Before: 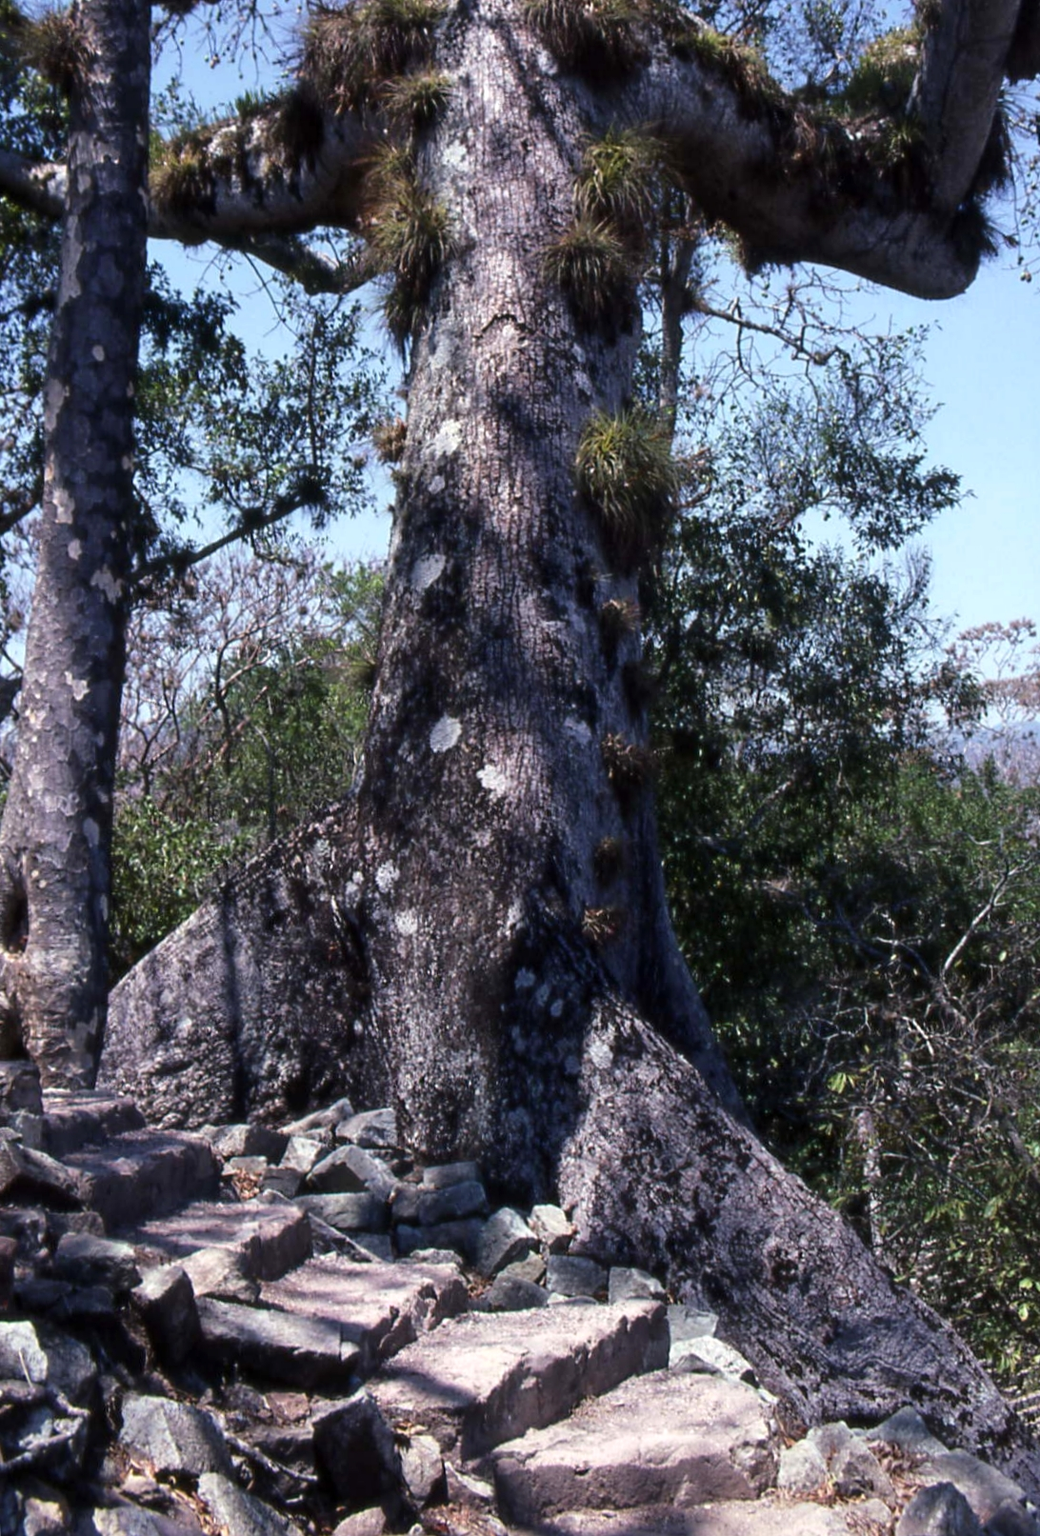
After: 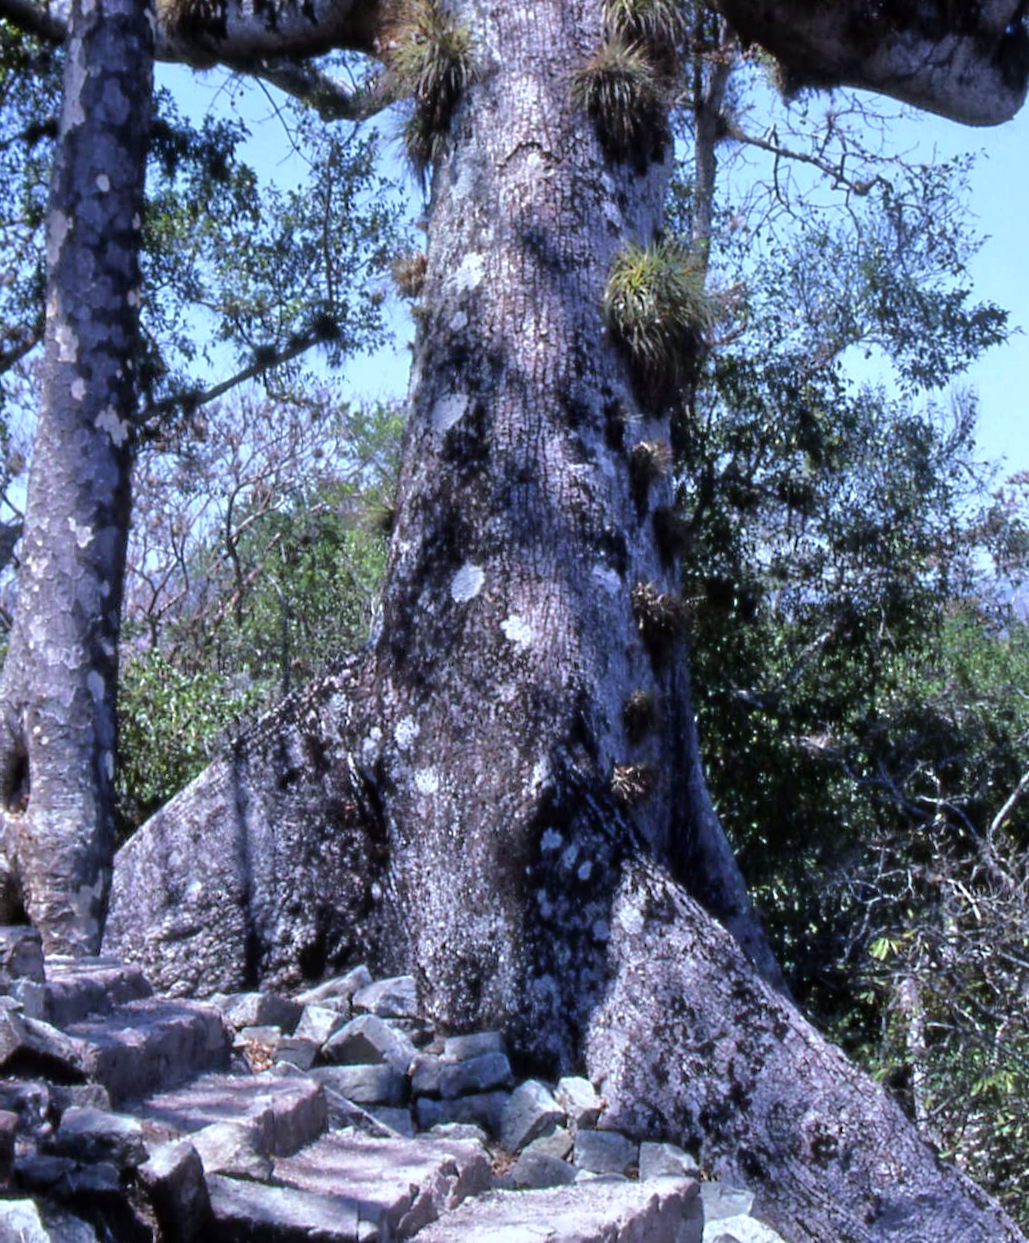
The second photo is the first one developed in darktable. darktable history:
crop and rotate: angle 0.03°, top 11.643%, right 5.651%, bottom 11.189%
white balance: red 0.931, blue 1.11
tone equalizer: -7 EV 0.15 EV, -6 EV 0.6 EV, -5 EV 1.15 EV, -4 EV 1.33 EV, -3 EV 1.15 EV, -2 EV 0.6 EV, -1 EV 0.15 EV, mask exposure compensation -0.5 EV
